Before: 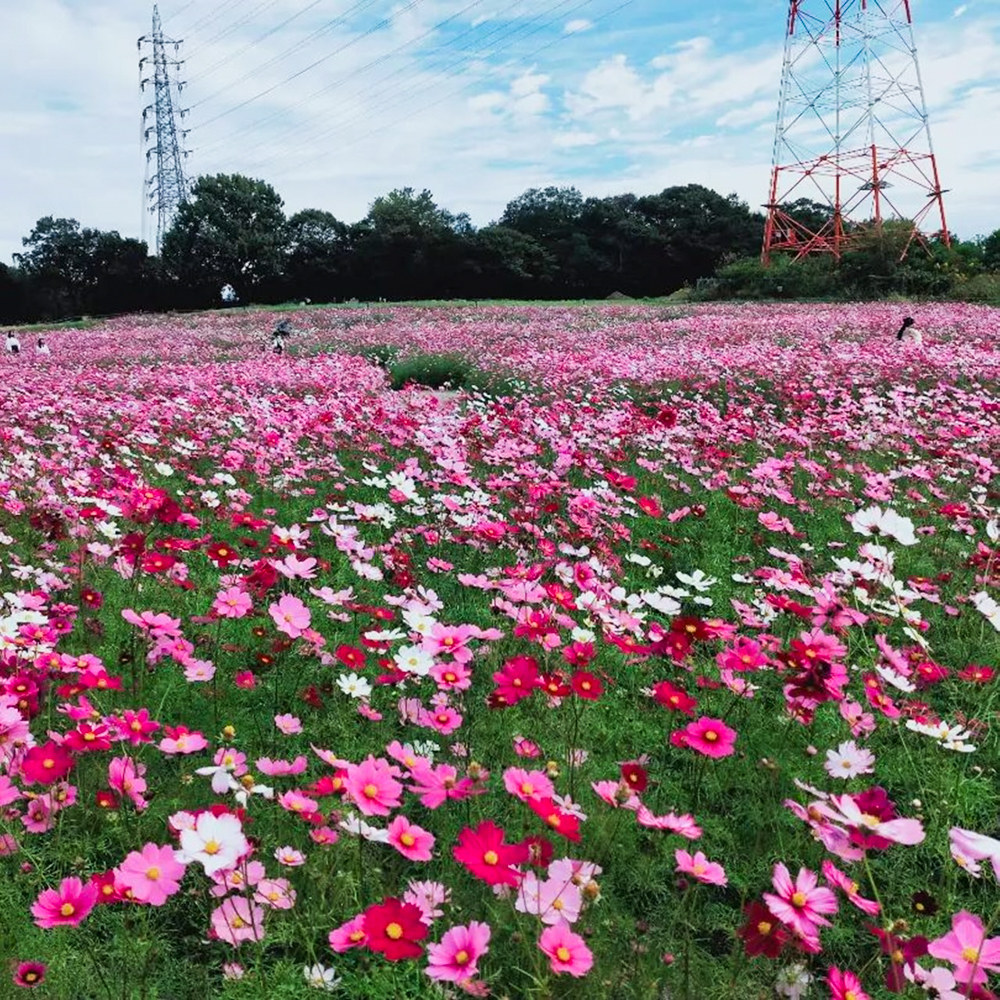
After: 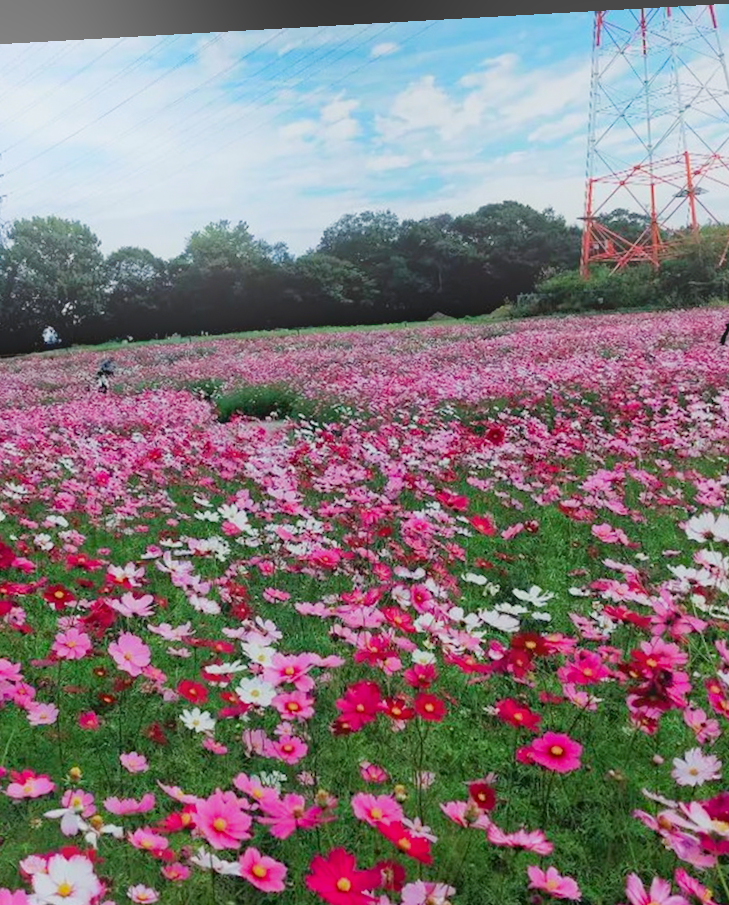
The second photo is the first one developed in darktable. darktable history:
bloom: on, module defaults
haze removal: compatibility mode true, adaptive false
rotate and perspective: rotation -3.18°, automatic cropping off
crop: left 18.479%, right 12.2%, bottom 13.971%
tone equalizer: -8 EV 0.25 EV, -7 EV 0.417 EV, -6 EV 0.417 EV, -5 EV 0.25 EV, -3 EV -0.25 EV, -2 EV -0.417 EV, -1 EV -0.417 EV, +0 EV -0.25 EV, edges refinement/feathering 500, mask exposure compensation -1.57 EV, preserve details guided filter
